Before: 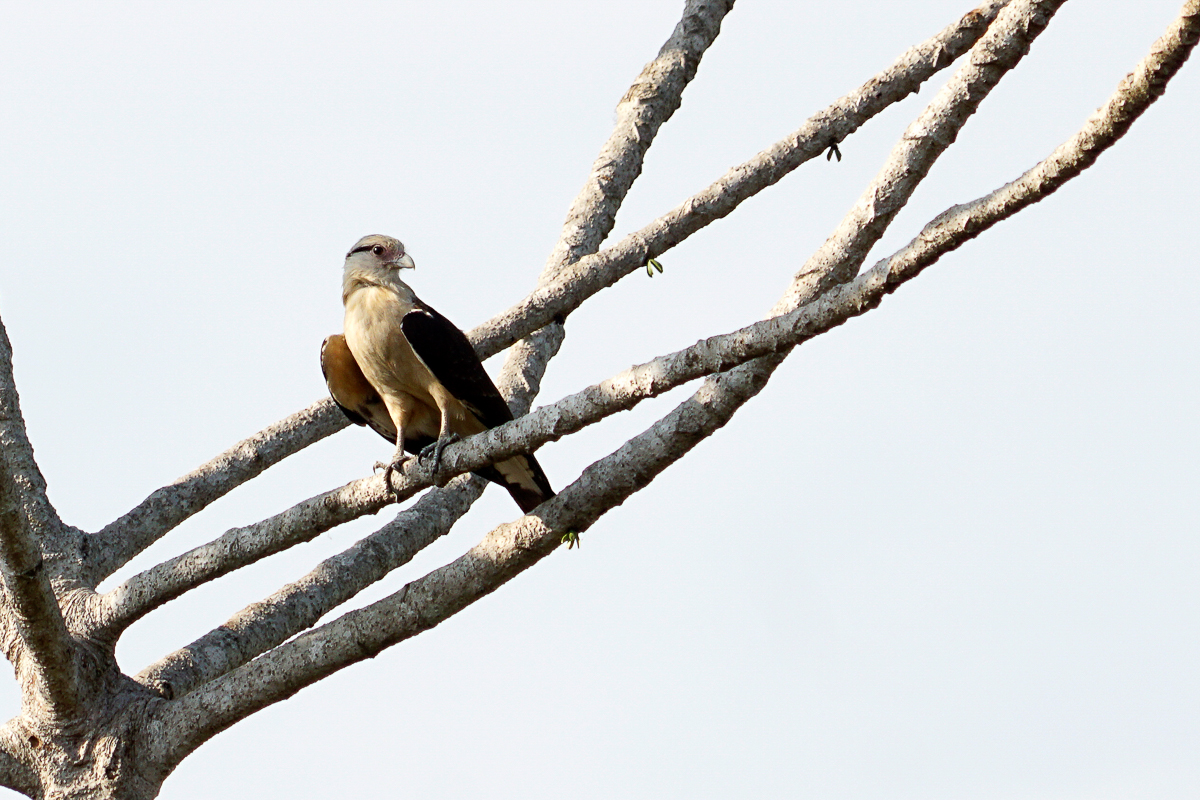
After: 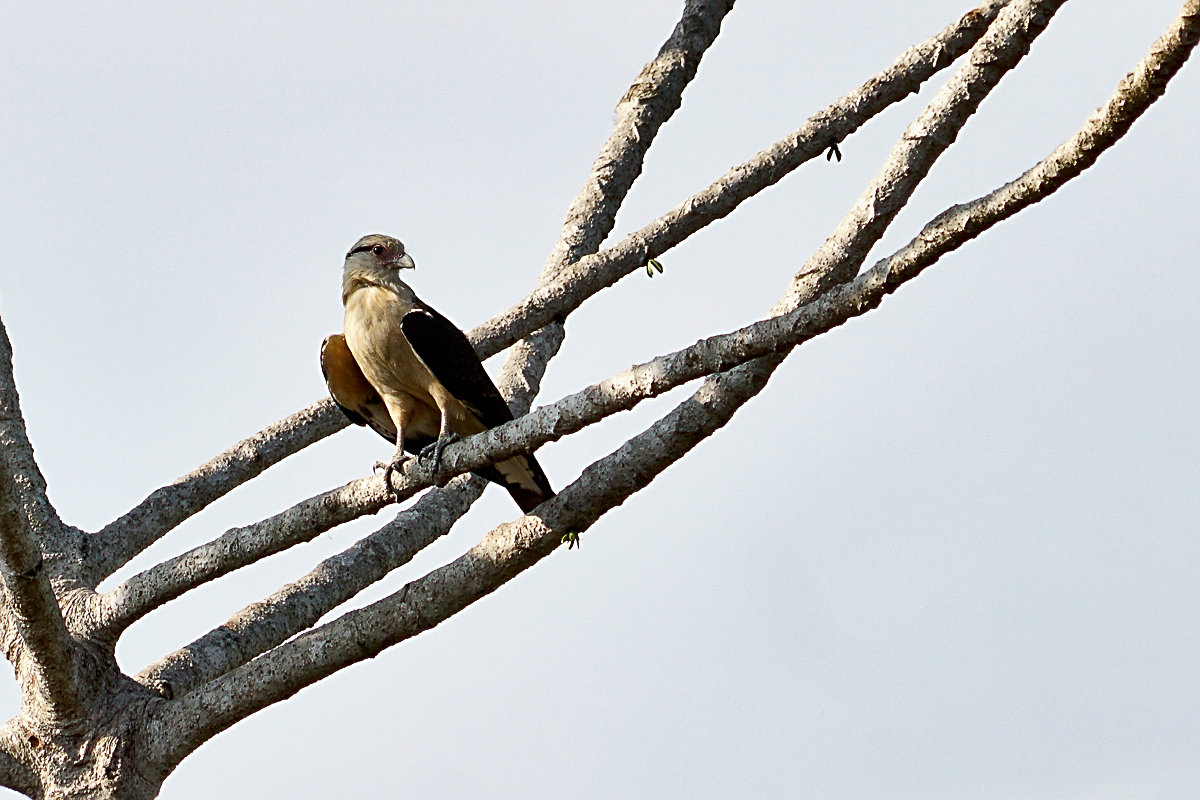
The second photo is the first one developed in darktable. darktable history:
shadows and highlights: shadows 43.71, white point adjustment -1.46, soften with gaussian
sharpen: on, module defaults
